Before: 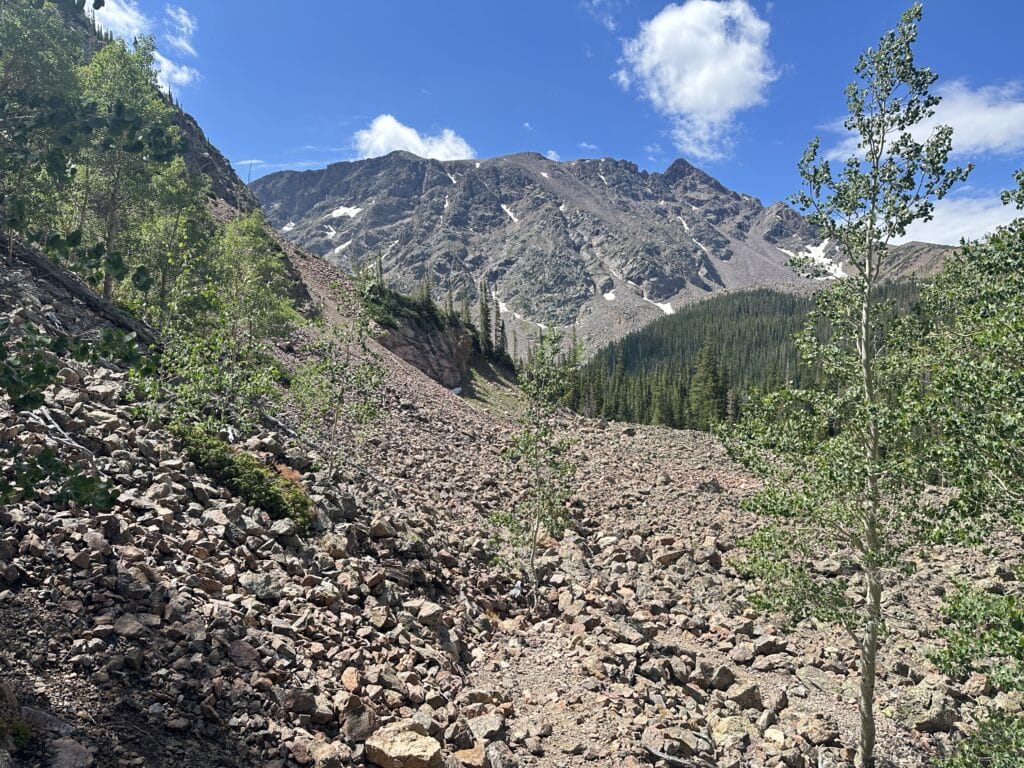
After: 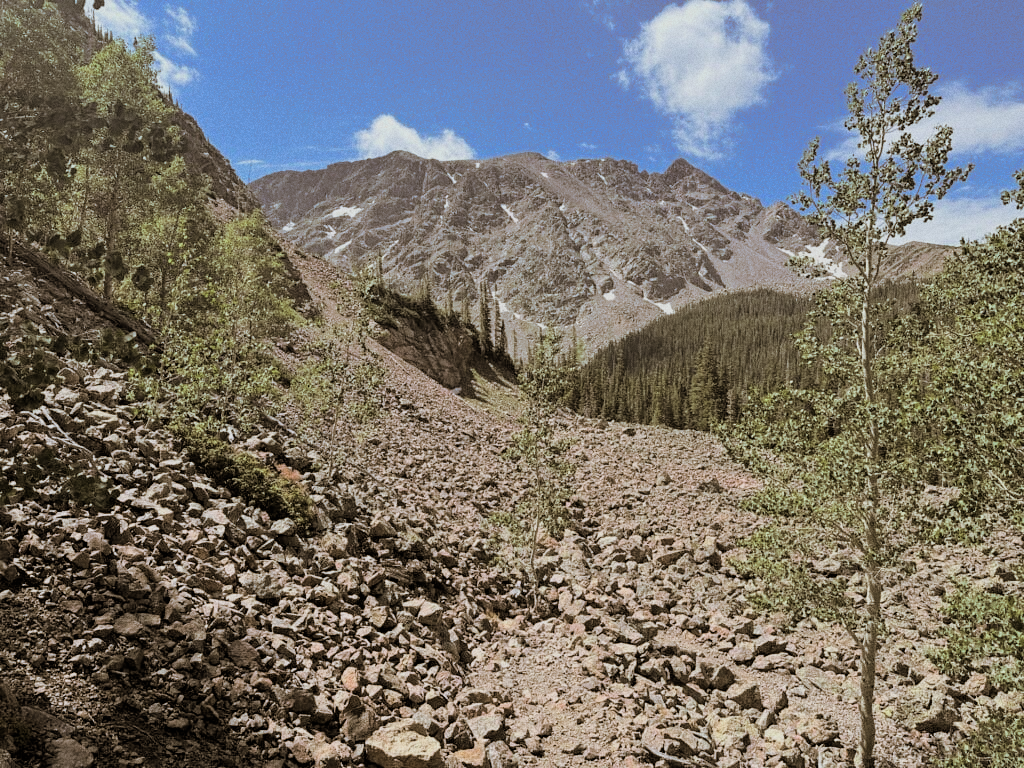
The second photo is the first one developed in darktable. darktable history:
contrast brightness saturation: contrast 0.05
split-toning: shadows › hue 37.98°, highlights › hue 185.58°, balance -55.261
filmic rgb: white relative exposure 3.9 EV, hardness 4.26
grain: coarseness 22.88 ISO
